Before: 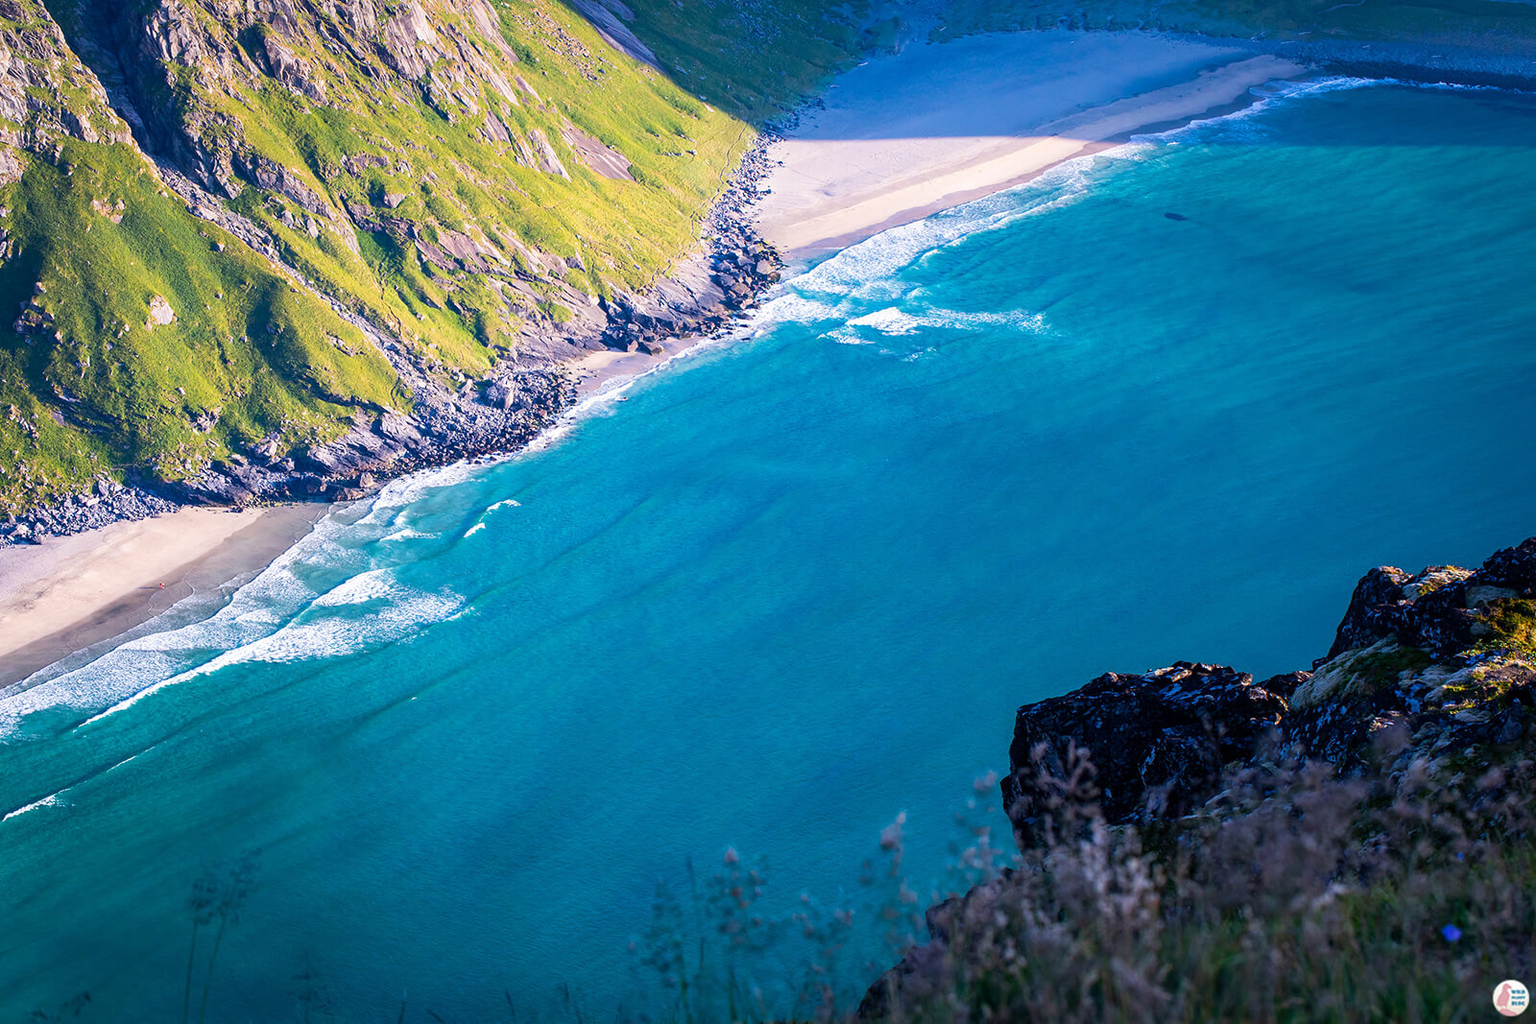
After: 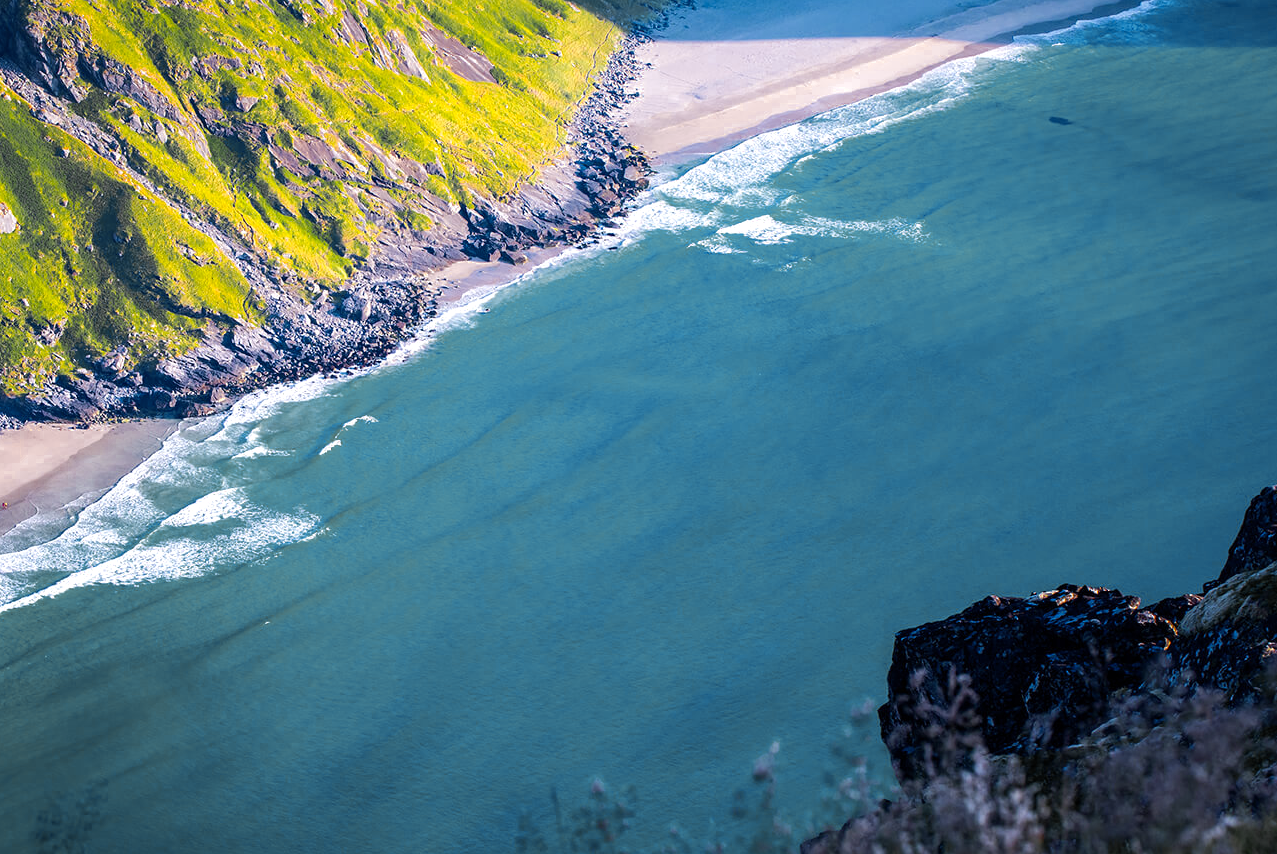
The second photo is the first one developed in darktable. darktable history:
color balance rgb: power › chroma 0.995%, power › hue 255.74°, perceptual saturation grading › global saturation 30.291%, perceptual brilliance grading › highlights 6.311%, perceptual brilliance grading › mid-tones 16.378%, perceptual brilliance grading › shadows -5.246%, global vibrance 20%
color zones: curves: ch0 [(0.035, 0.242) (0.25, 0.5) (0.384, 0.214) (0.488, 0.255) (0.75, 0.5)]; ch1 [(0.063, 0.379) (0.25, 0.5) (0.354, 0.201) (0.489, 0.085) (0.729, 0.271)]; ch2 [(0.25, 0.5) (0.38, 0.517) (0.442, 0.51) (0.735, 0.456)]
crop and rotate: left 10.277%, top 9.929%, right 9.894%, bottom 10.013%
